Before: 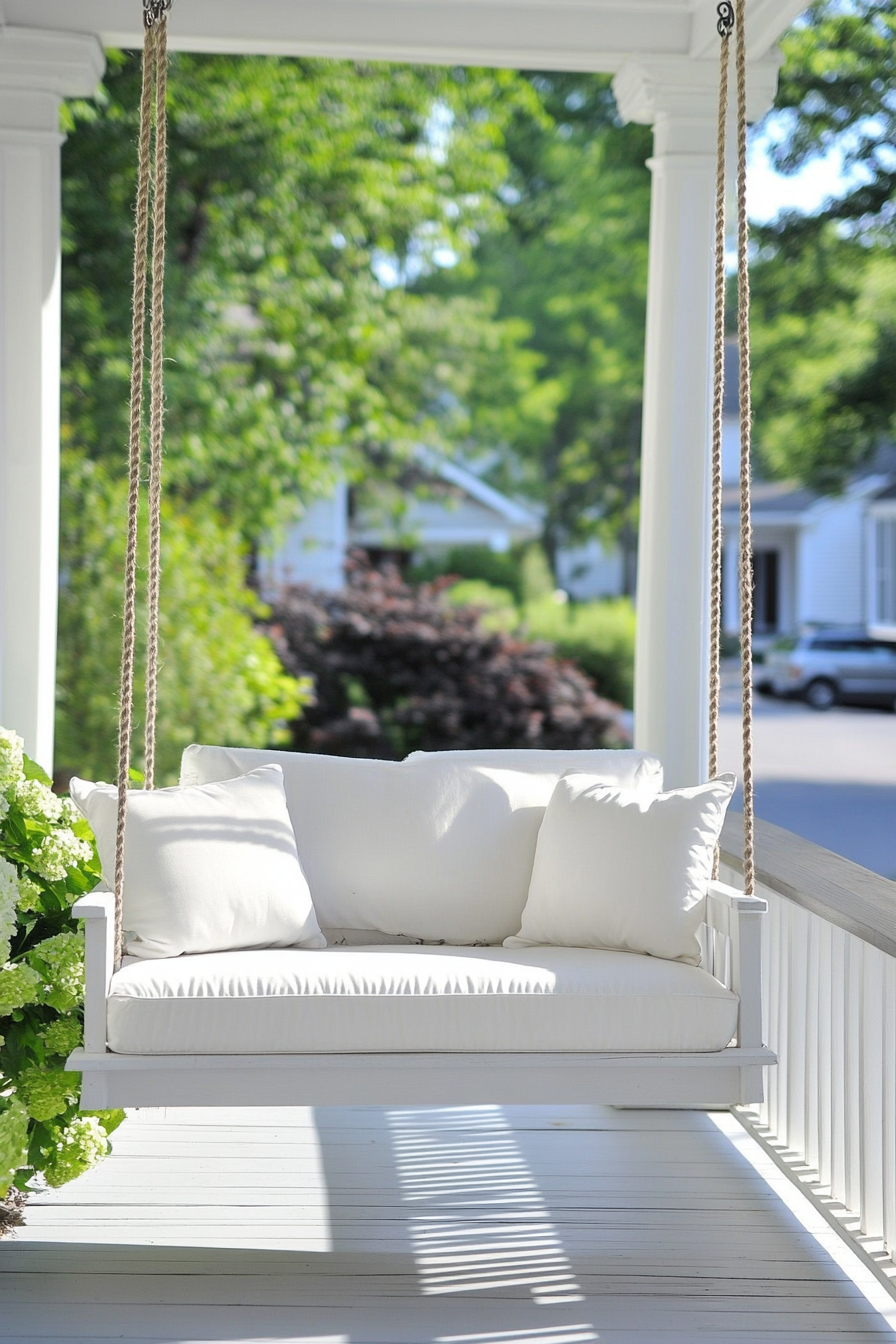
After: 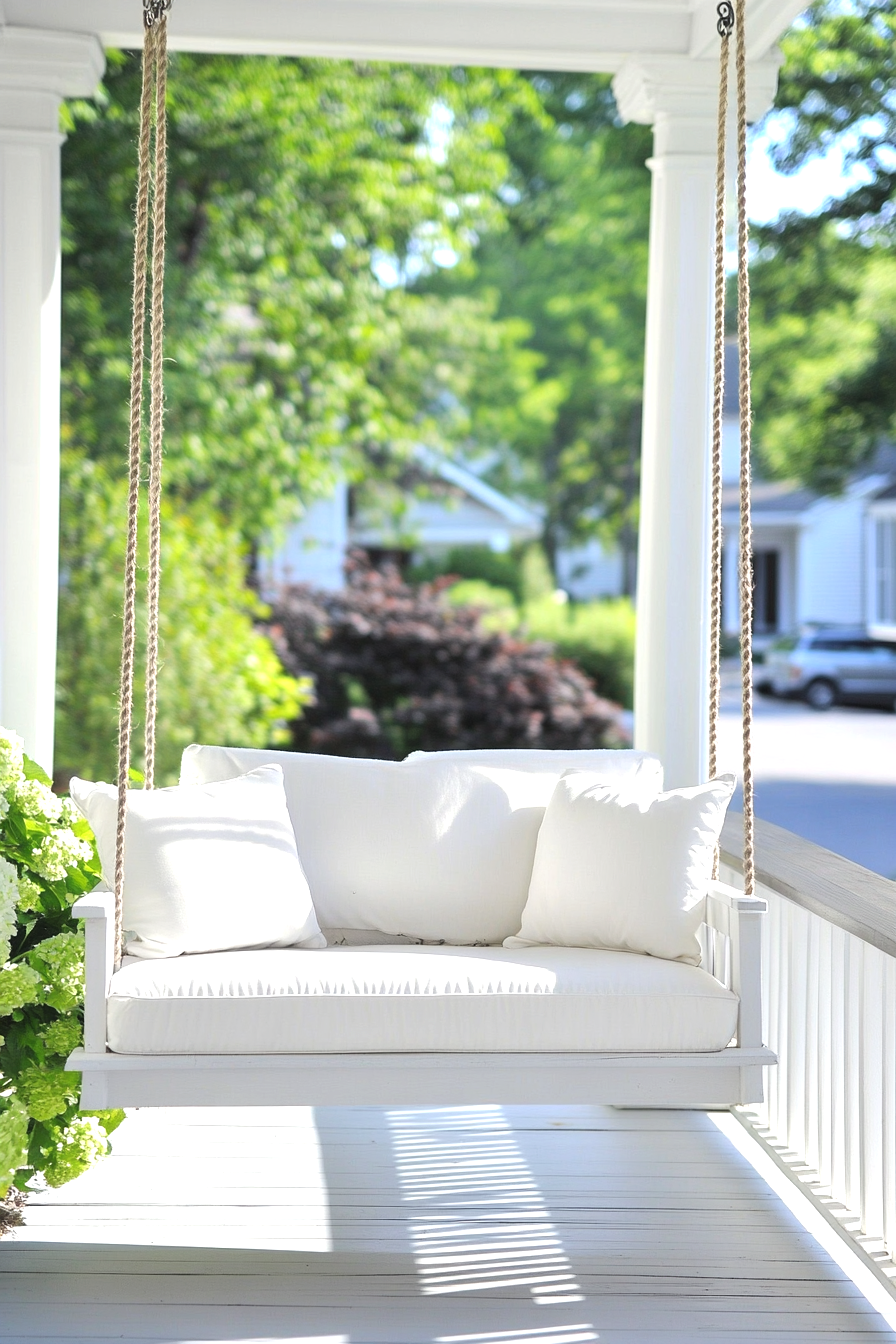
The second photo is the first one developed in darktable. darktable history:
exposure: black level correction -0.002, exposure 0.528 EV, compensate highlight preservation false
